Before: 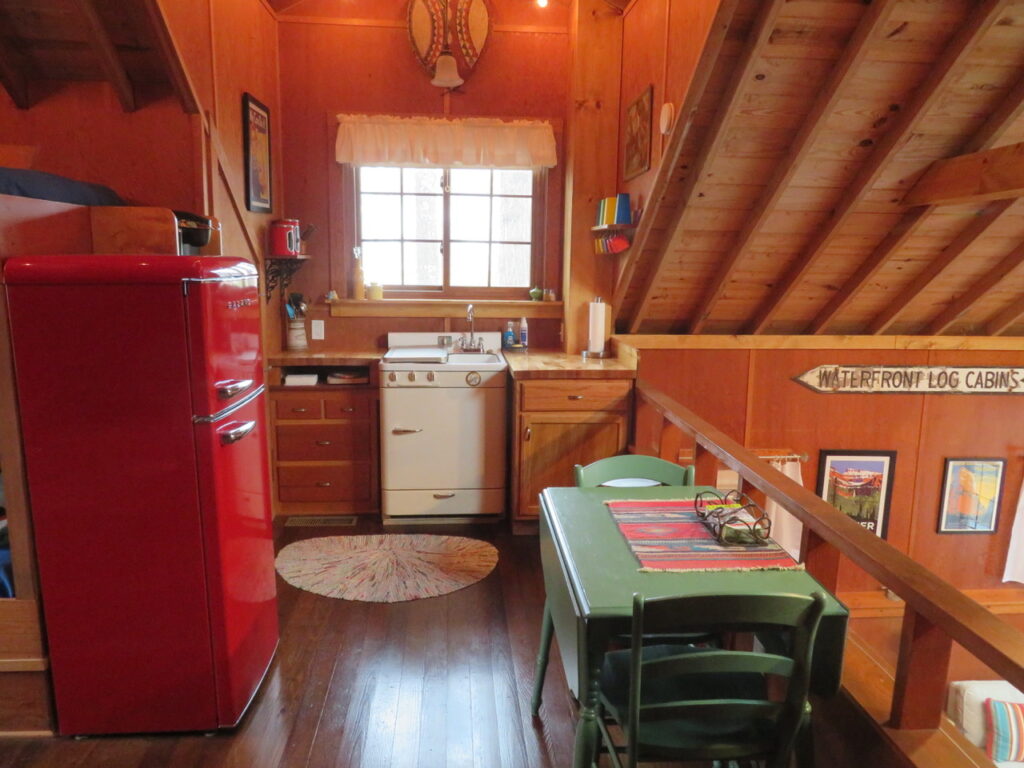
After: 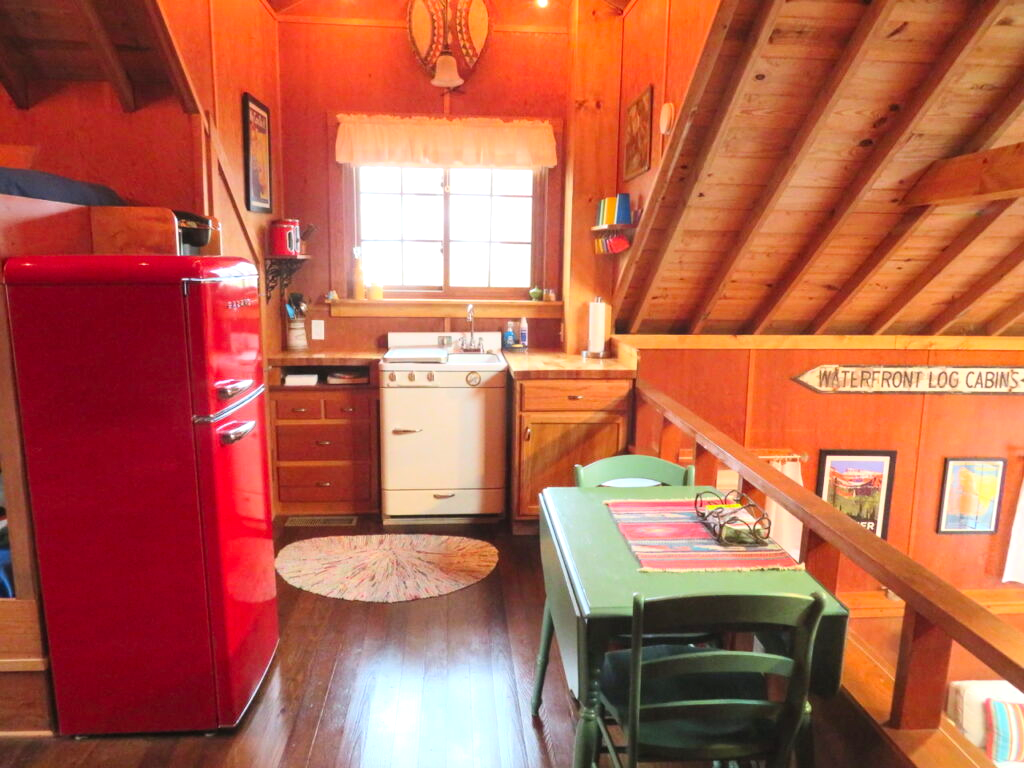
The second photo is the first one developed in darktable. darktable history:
contrast brightness saturation: contrast 0.2, brightness 0.16, saturation 0.22
exposure: black level correction 0, exposure 0.5 EV, compensate highlight preservation false
